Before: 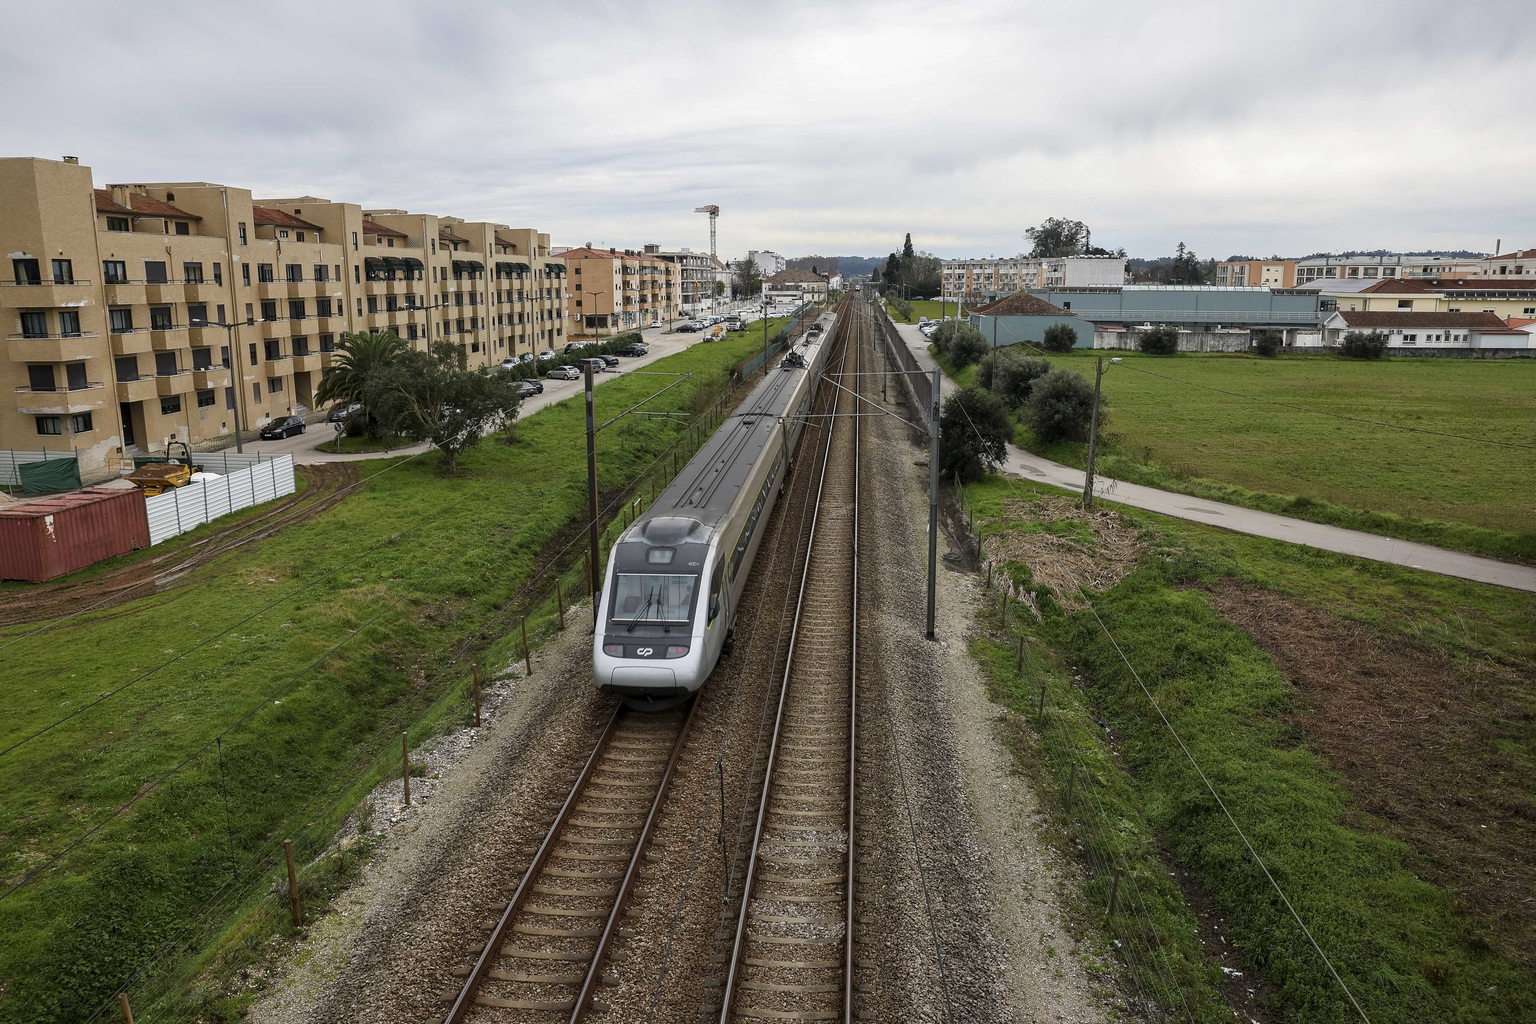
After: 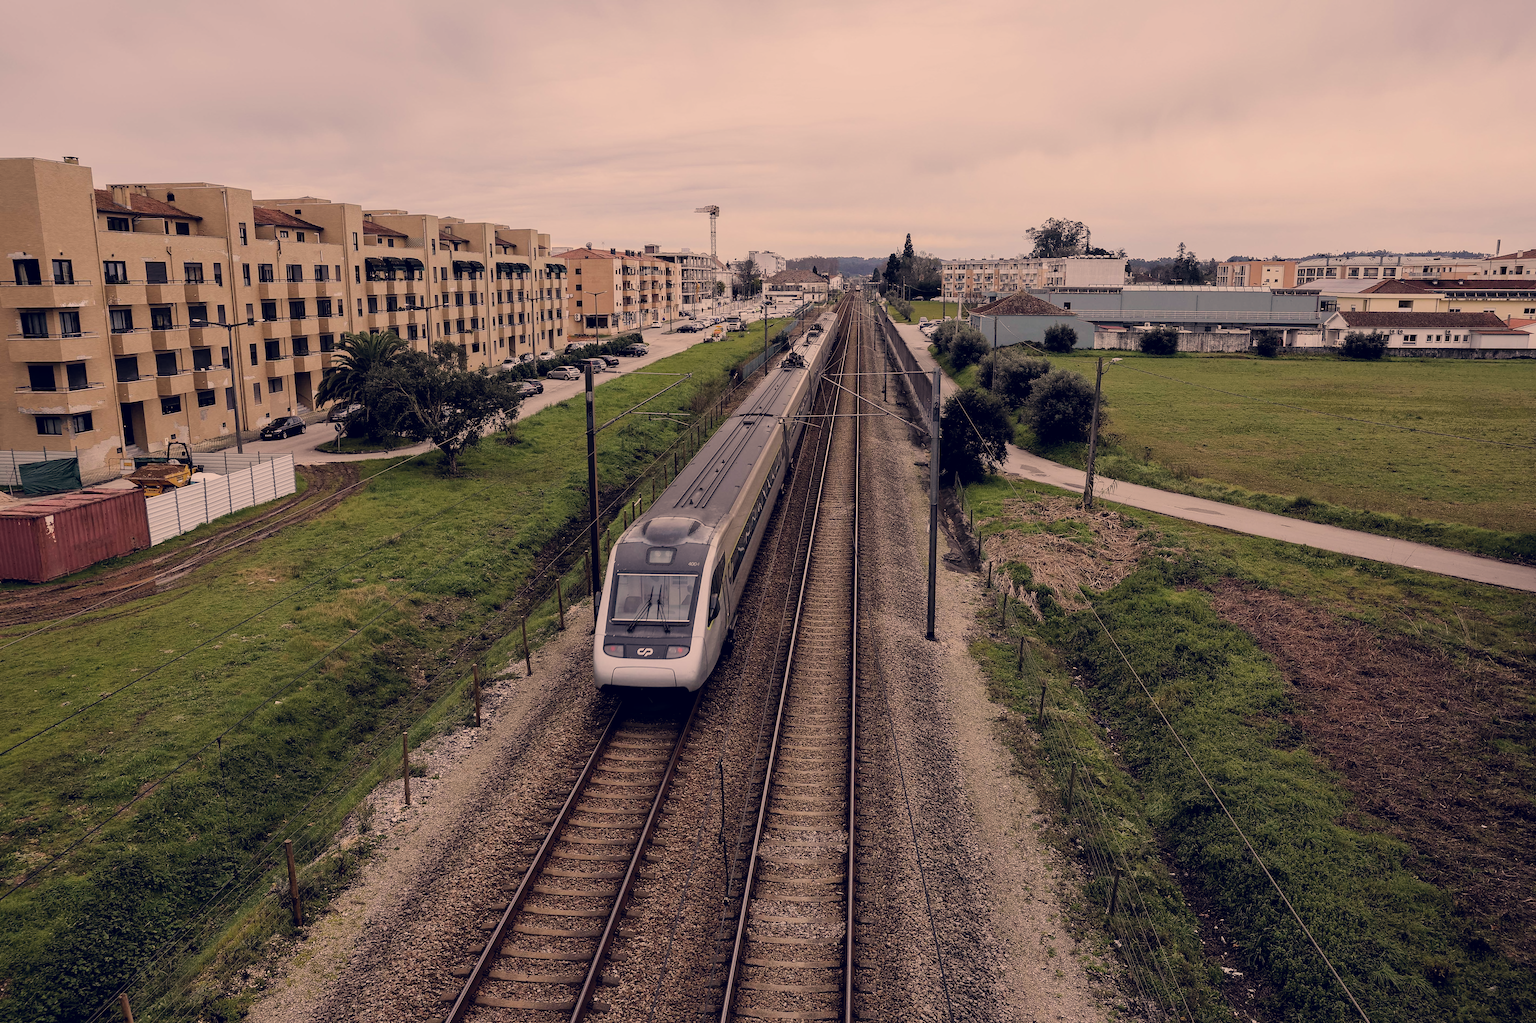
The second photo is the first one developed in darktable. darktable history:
color correction: highlights a* 20.19, highlights b* 27.59, shadows a* 3.49, shadows b* -17.48, saturation 0.741
filmic rgb: black relative exposure -7.48 EV, white relative exposure 4.86 EV, threshold 5.94 EV, hardness 3.4, enable highlight reconstruction true
